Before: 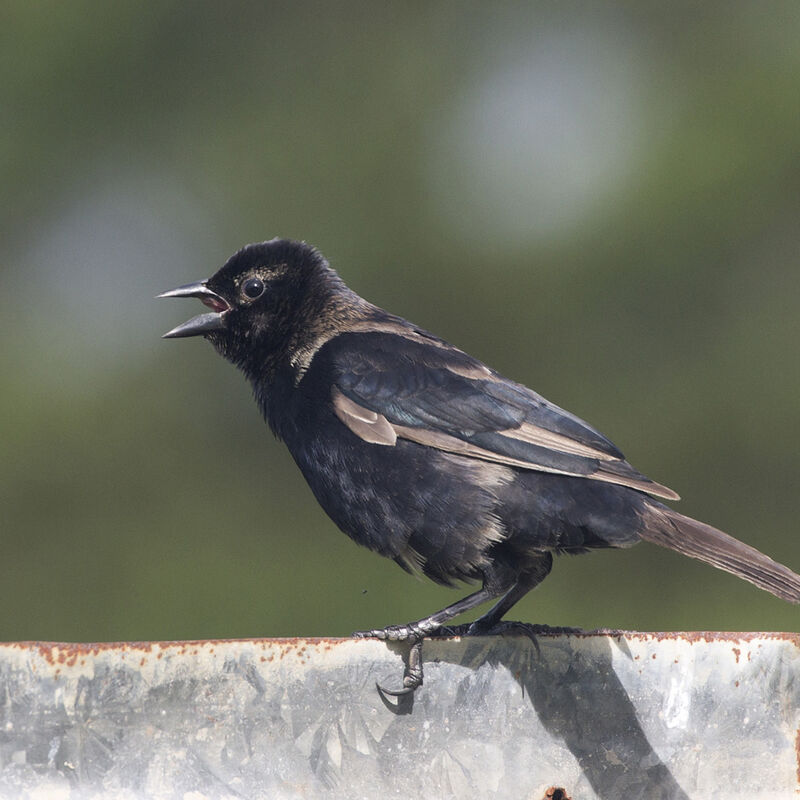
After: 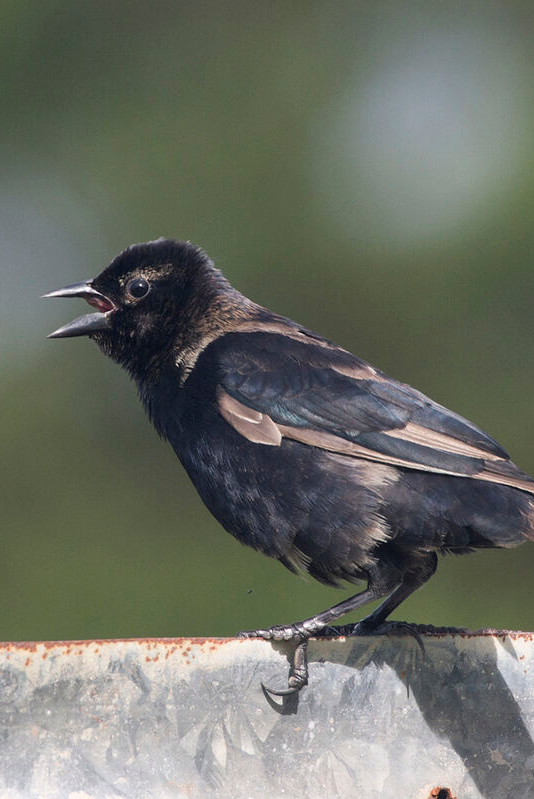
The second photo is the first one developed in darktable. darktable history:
crop and rotate: left 14.463%, right 18.74%
